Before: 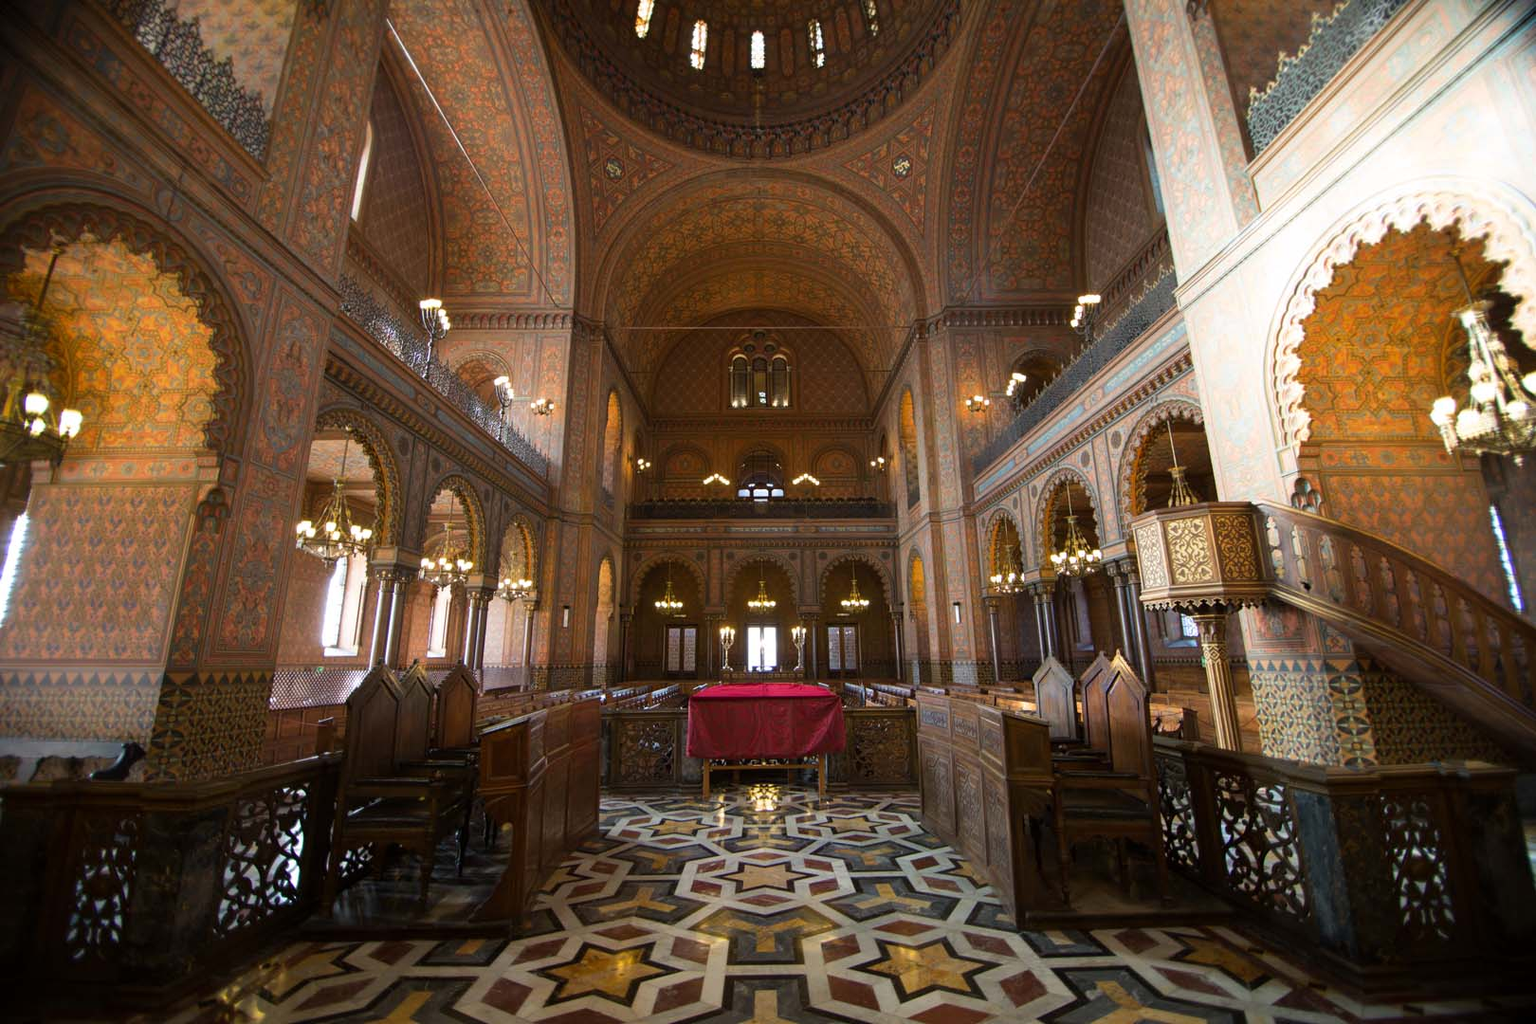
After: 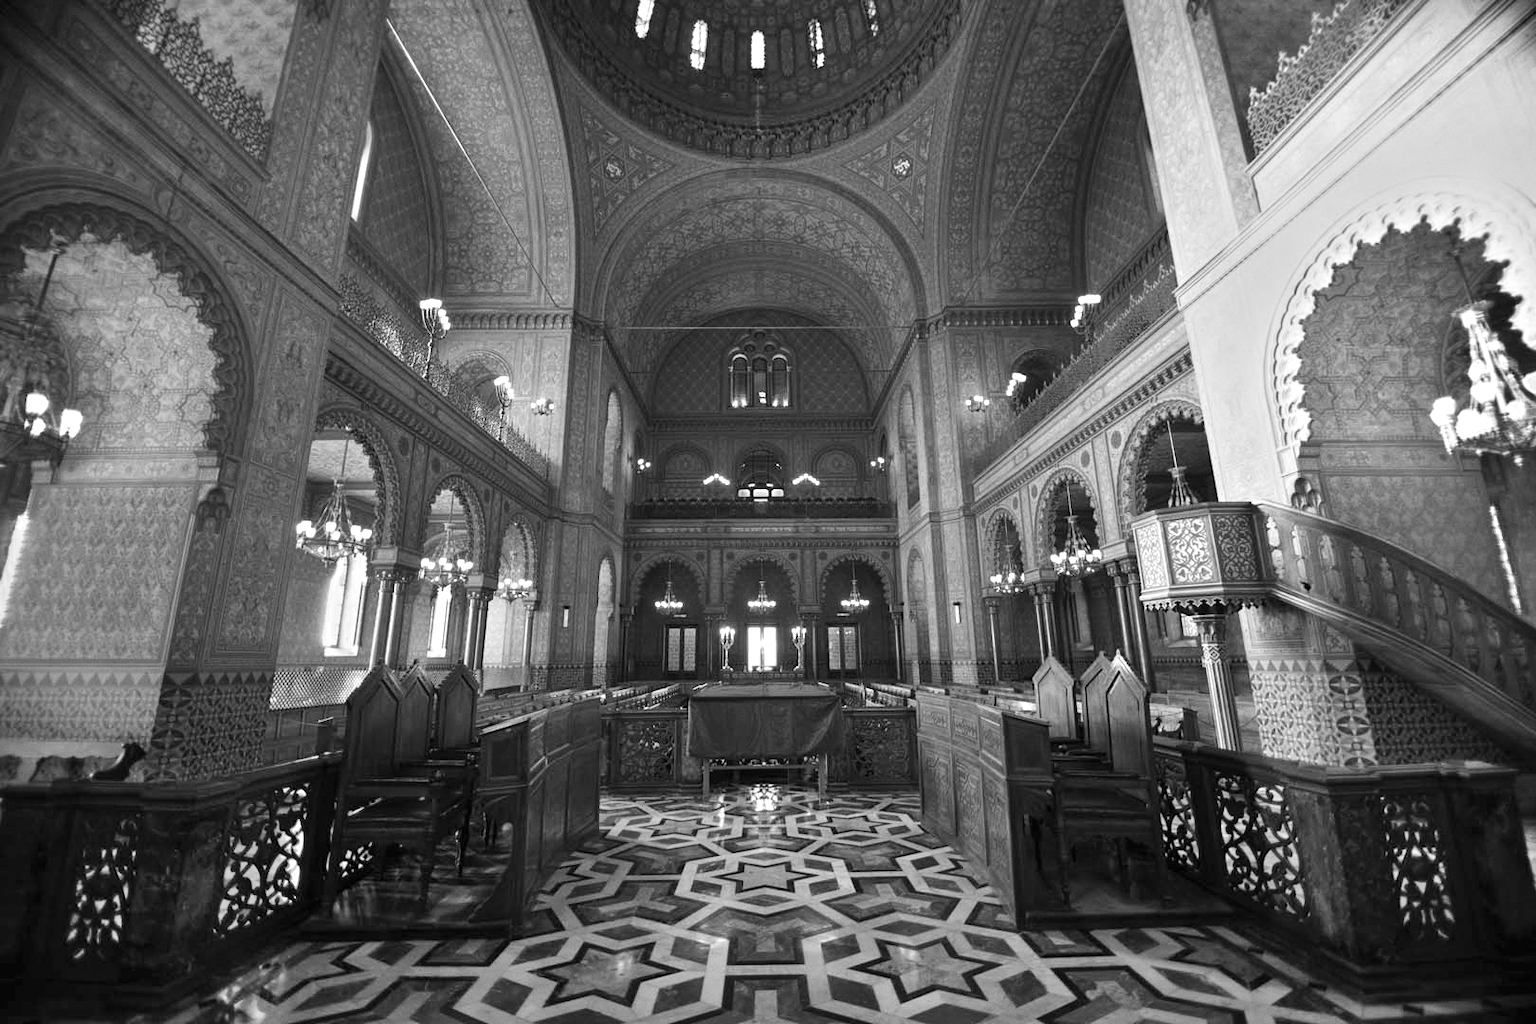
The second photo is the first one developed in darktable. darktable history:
exposure: black level correction 0, exposure 0.7 EV, compensate exposure bias true, compensate highlight preservation false
grain: coarseness 0.09 ISO, strength 10%
shadows and highlights: shadows 52.34, highlights -28.23, soften with gaussian
white balance: red 0.766, blue 1.537
contrast brightness saturation: contrast 0.09, saturation 0.28
monochrome: a 16.06, b 15.48, size 1
